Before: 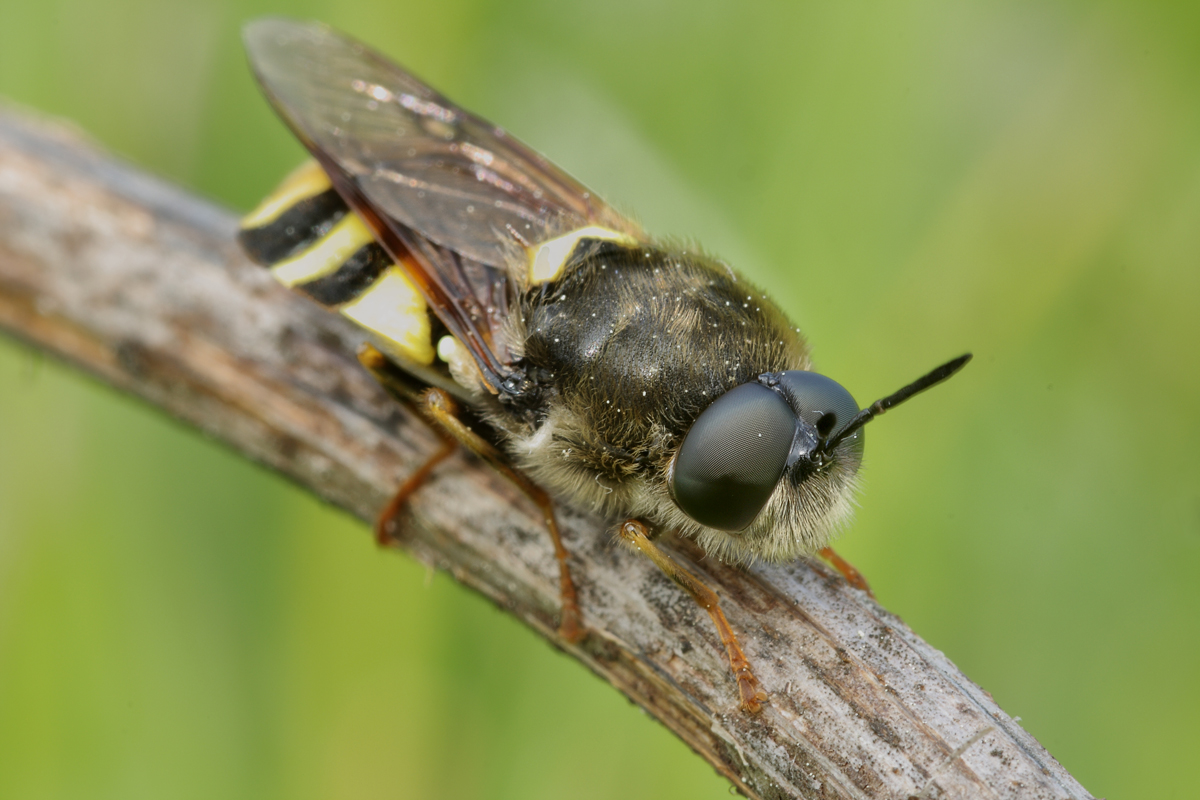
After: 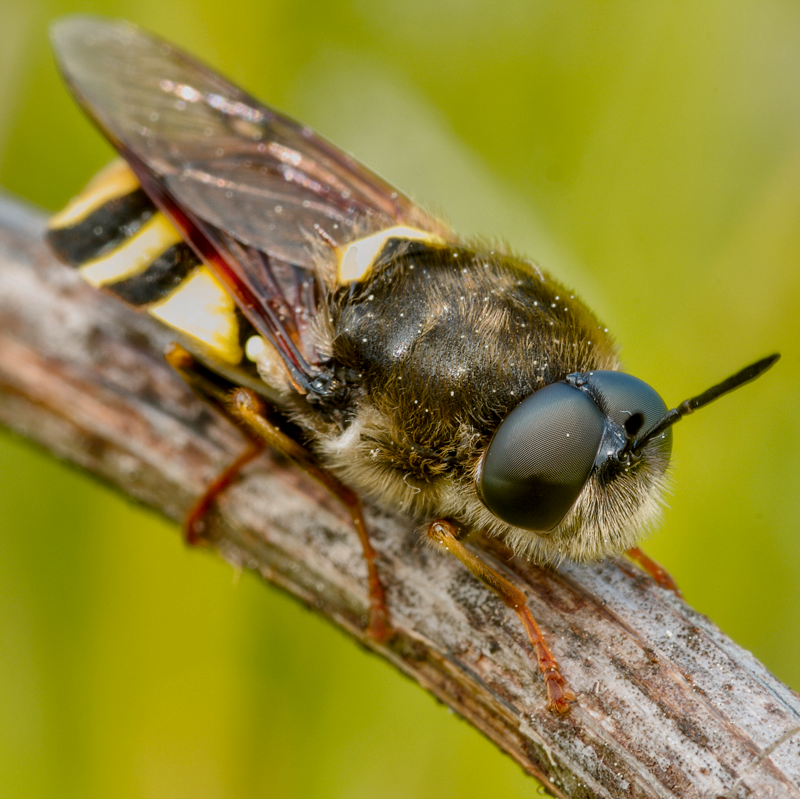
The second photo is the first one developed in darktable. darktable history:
crop and rotate: left 16.056%, right 17.25%
color balance rgb: perceptual saturation grading › global saturation 20%, perceptual saturation grading › highlights -13.951%, perceptual saturation grading › shadows 49.555%, hue shift -13.33°
local contrast: on, module defaults
